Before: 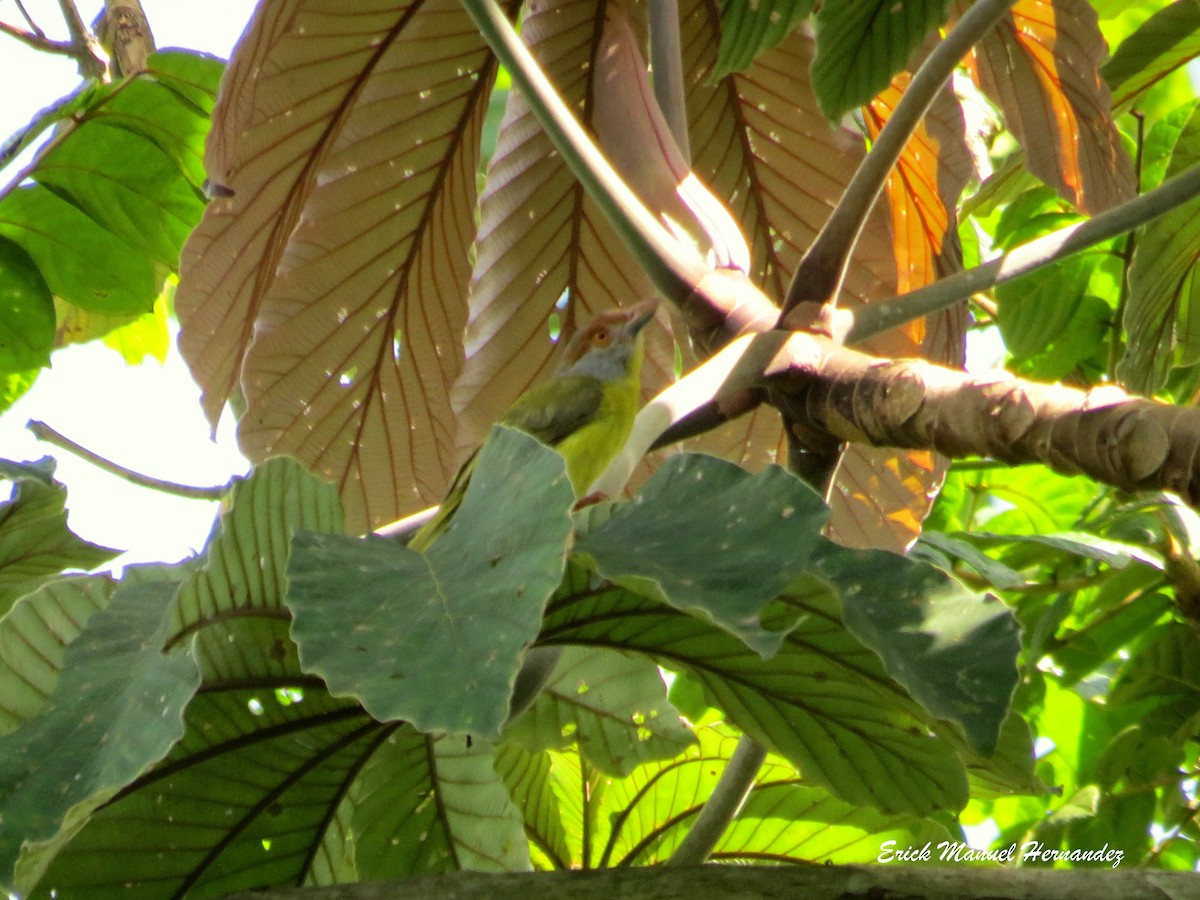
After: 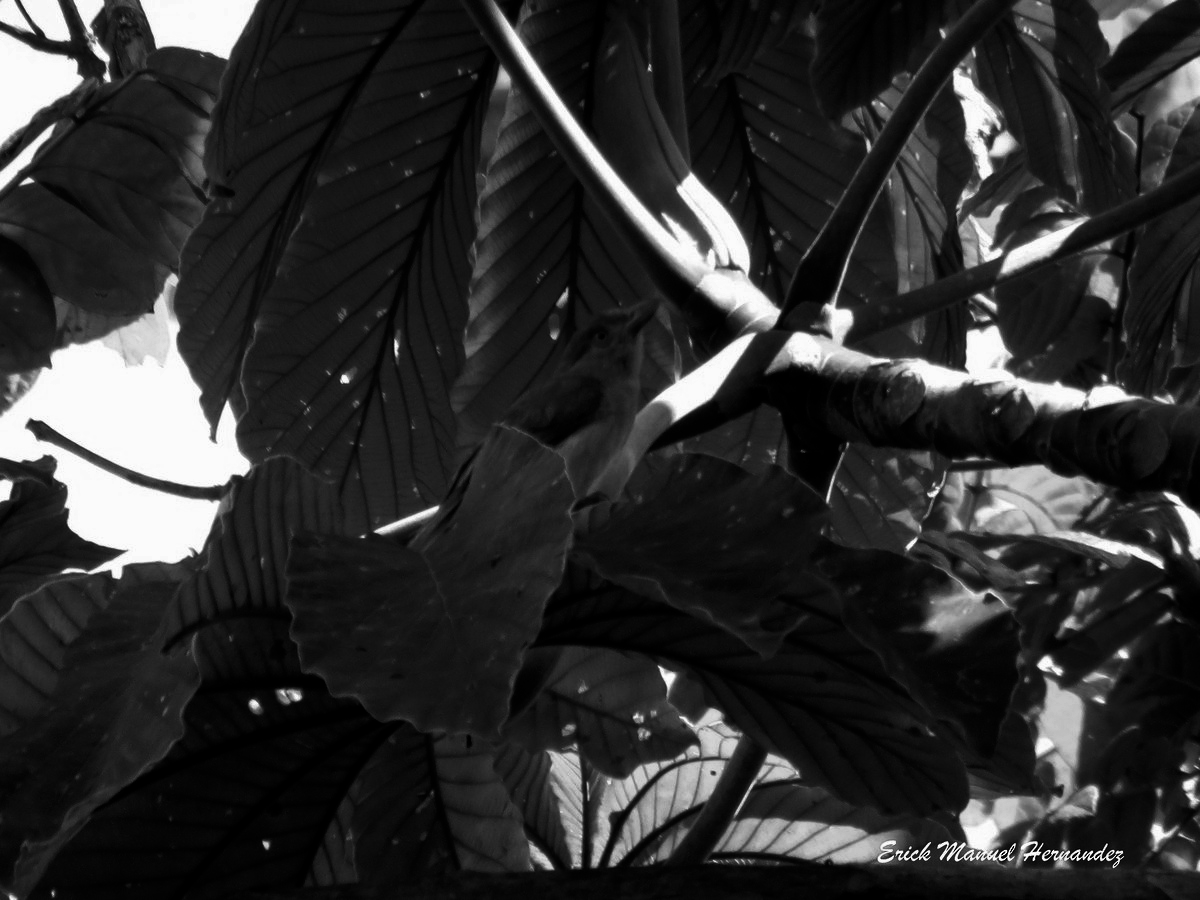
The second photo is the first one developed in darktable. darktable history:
contrast brightness saturation: contrast 0.02, brightness -1, saturation -1
color balance rgb: perceptual saturation grading › global saturation 30%, global vibrance 20%
